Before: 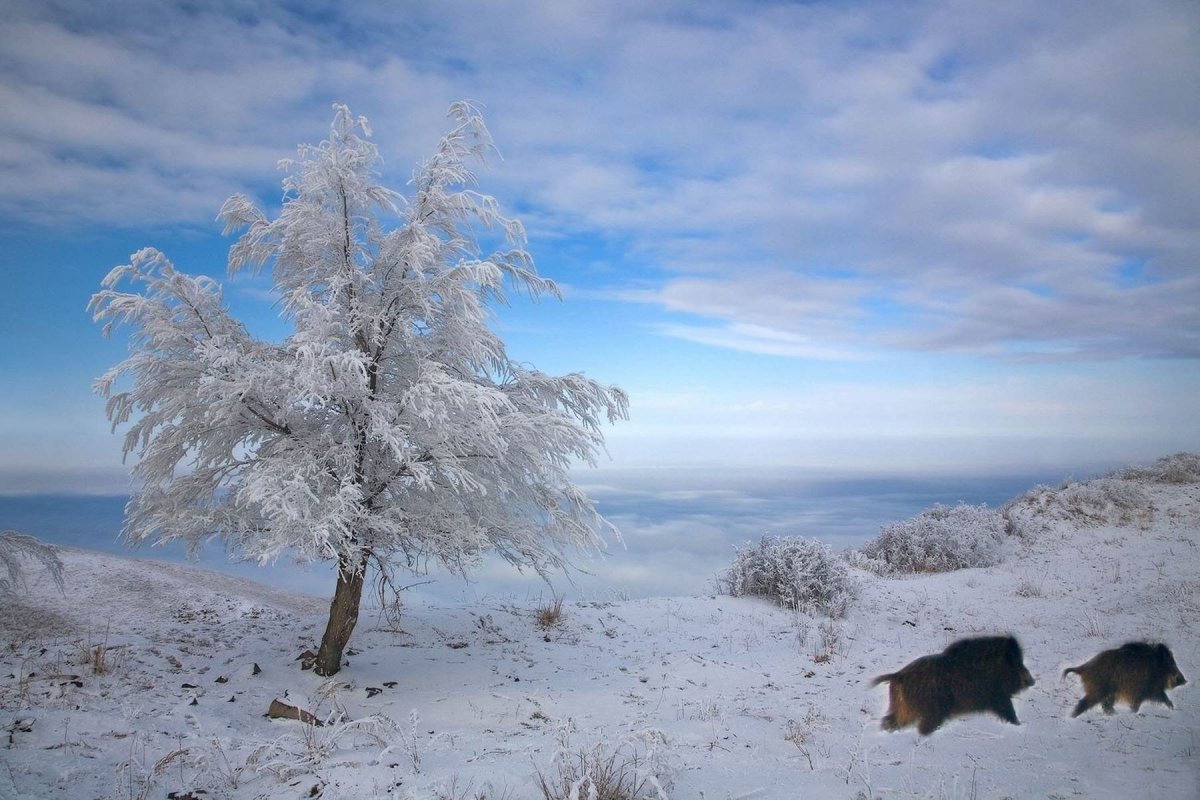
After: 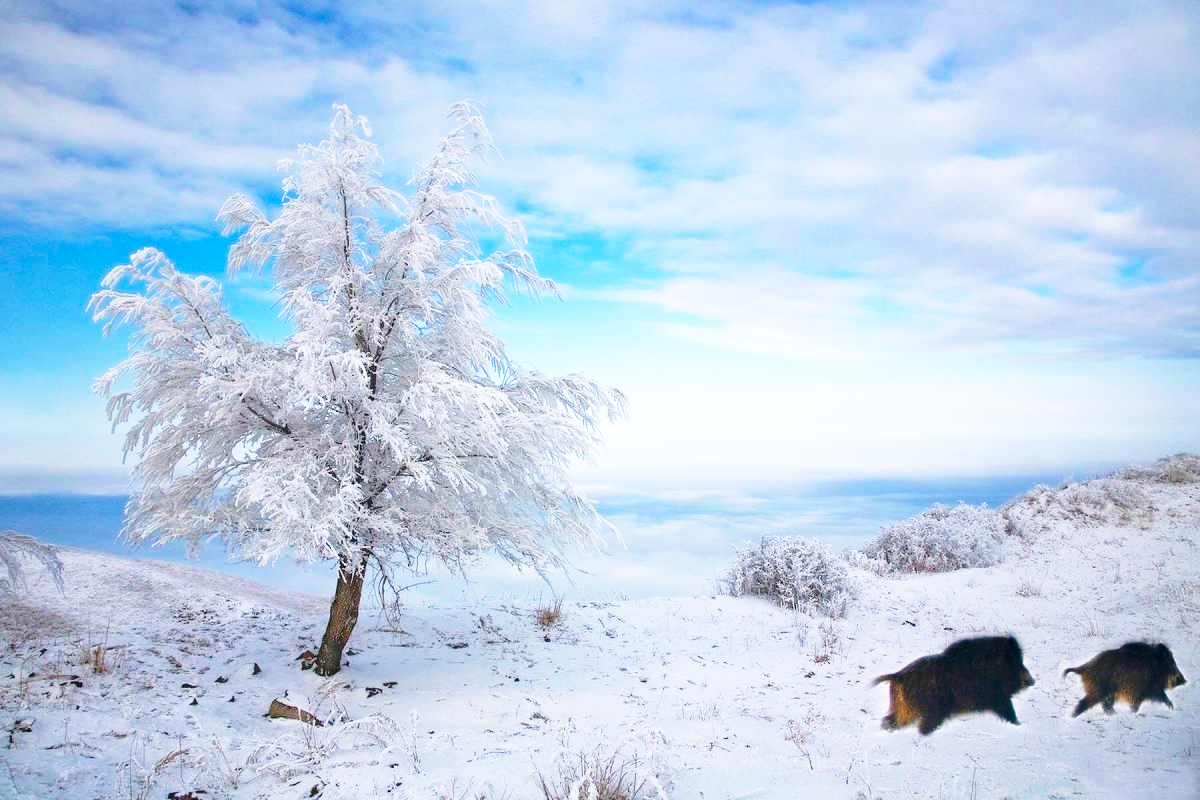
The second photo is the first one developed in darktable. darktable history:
color balance rgb: linear chroma grading › global chroma 0.705%, perceptual saturation grading › global saturation 29.964%
base curve: curves: ch0 [(0, 0) (0.026, 0.03) (0.109, 0.232) (0.351, 0.748) (0.669, 0.968) (1, 1)], preserve colors none
